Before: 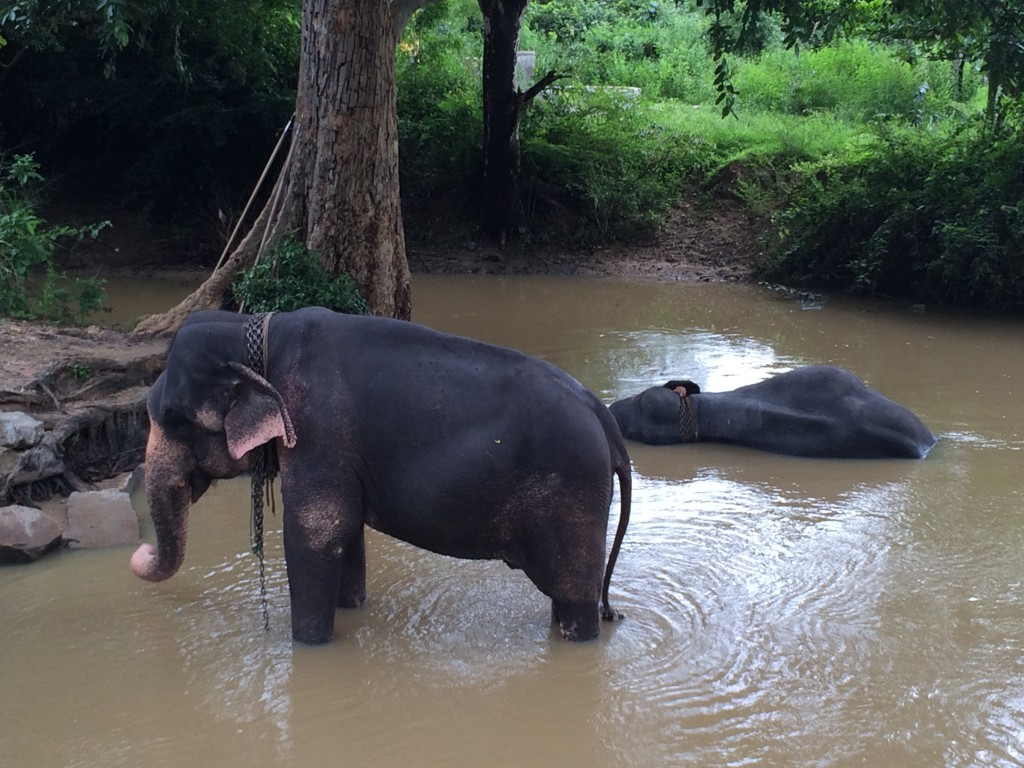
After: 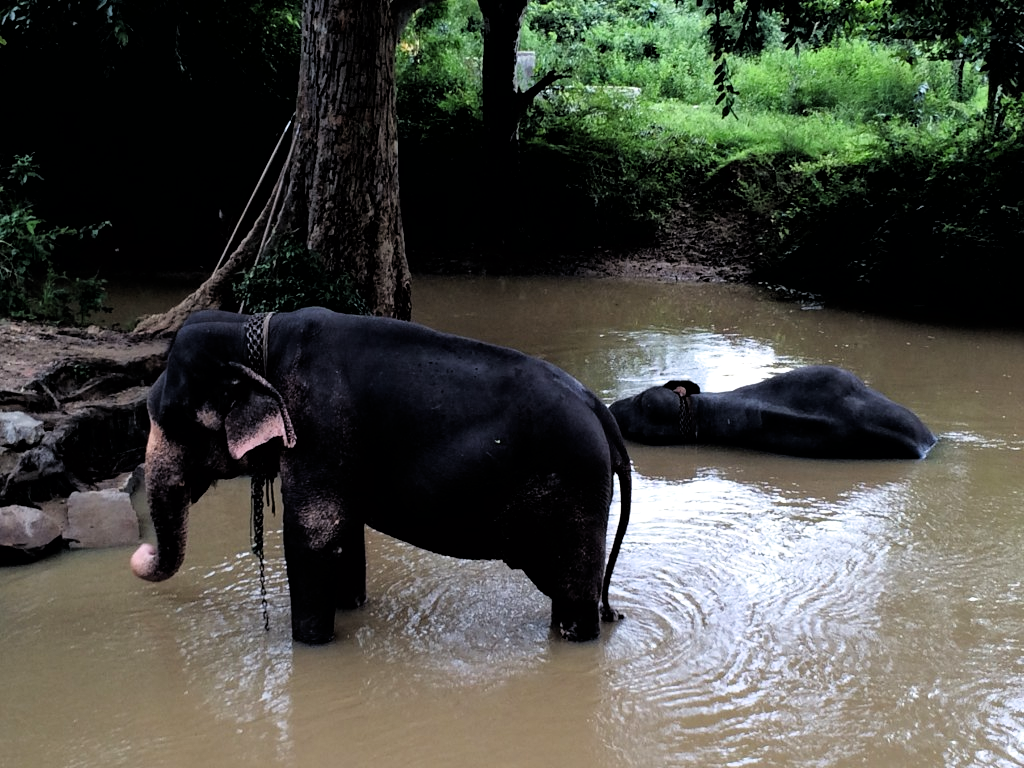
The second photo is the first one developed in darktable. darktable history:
haze removal: compatibility mode true, adaptive false
filmic rgb: black relative exposure -3.57 EV, white relative exposure 2.29 EV, hardness 3.41
